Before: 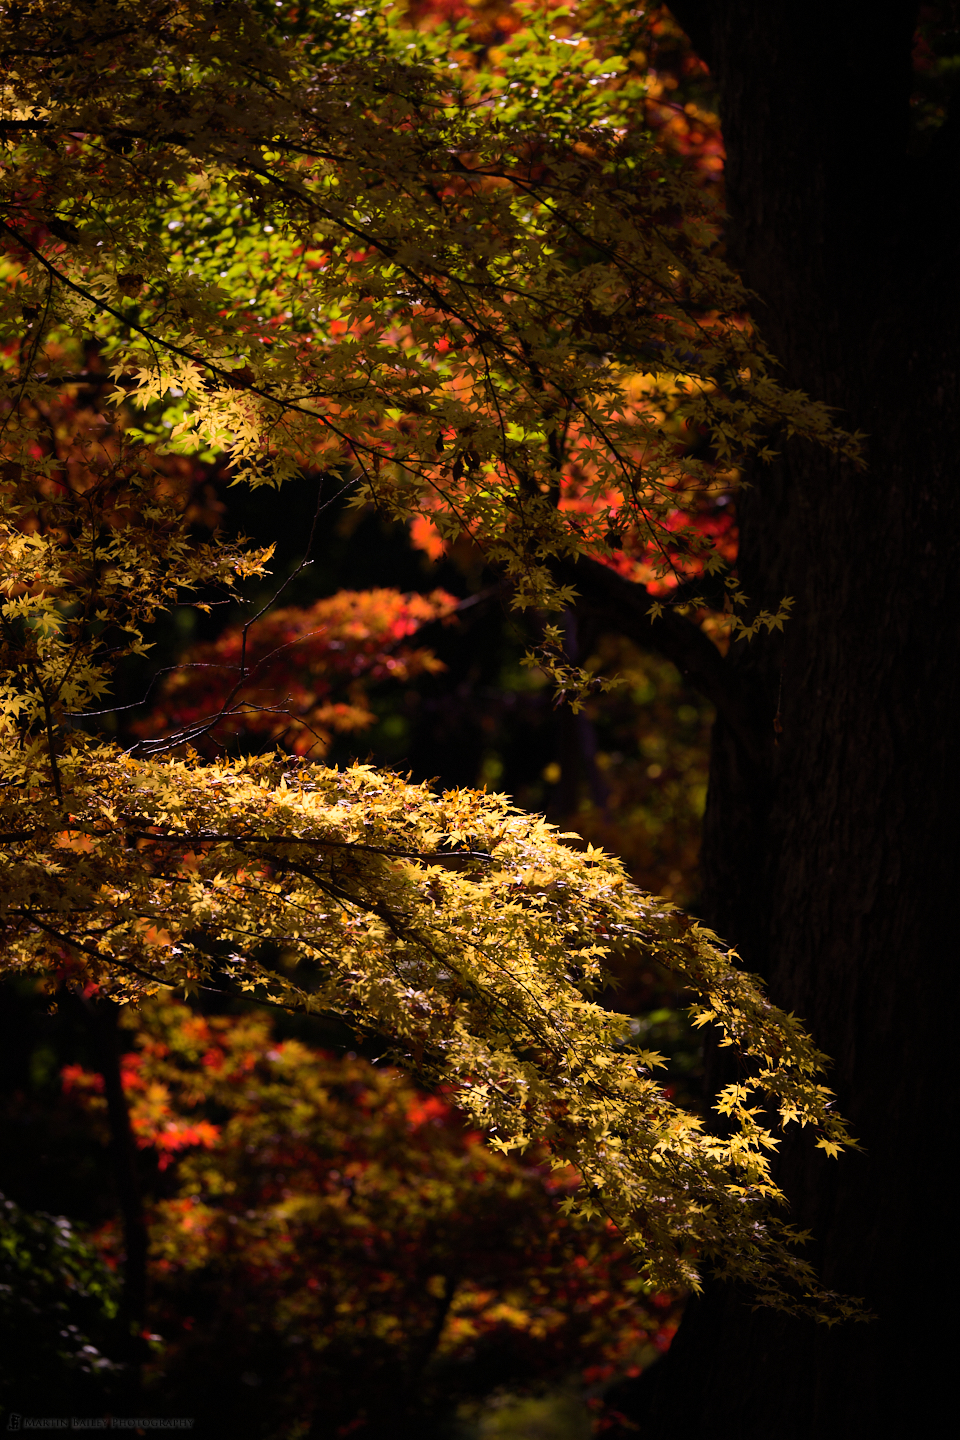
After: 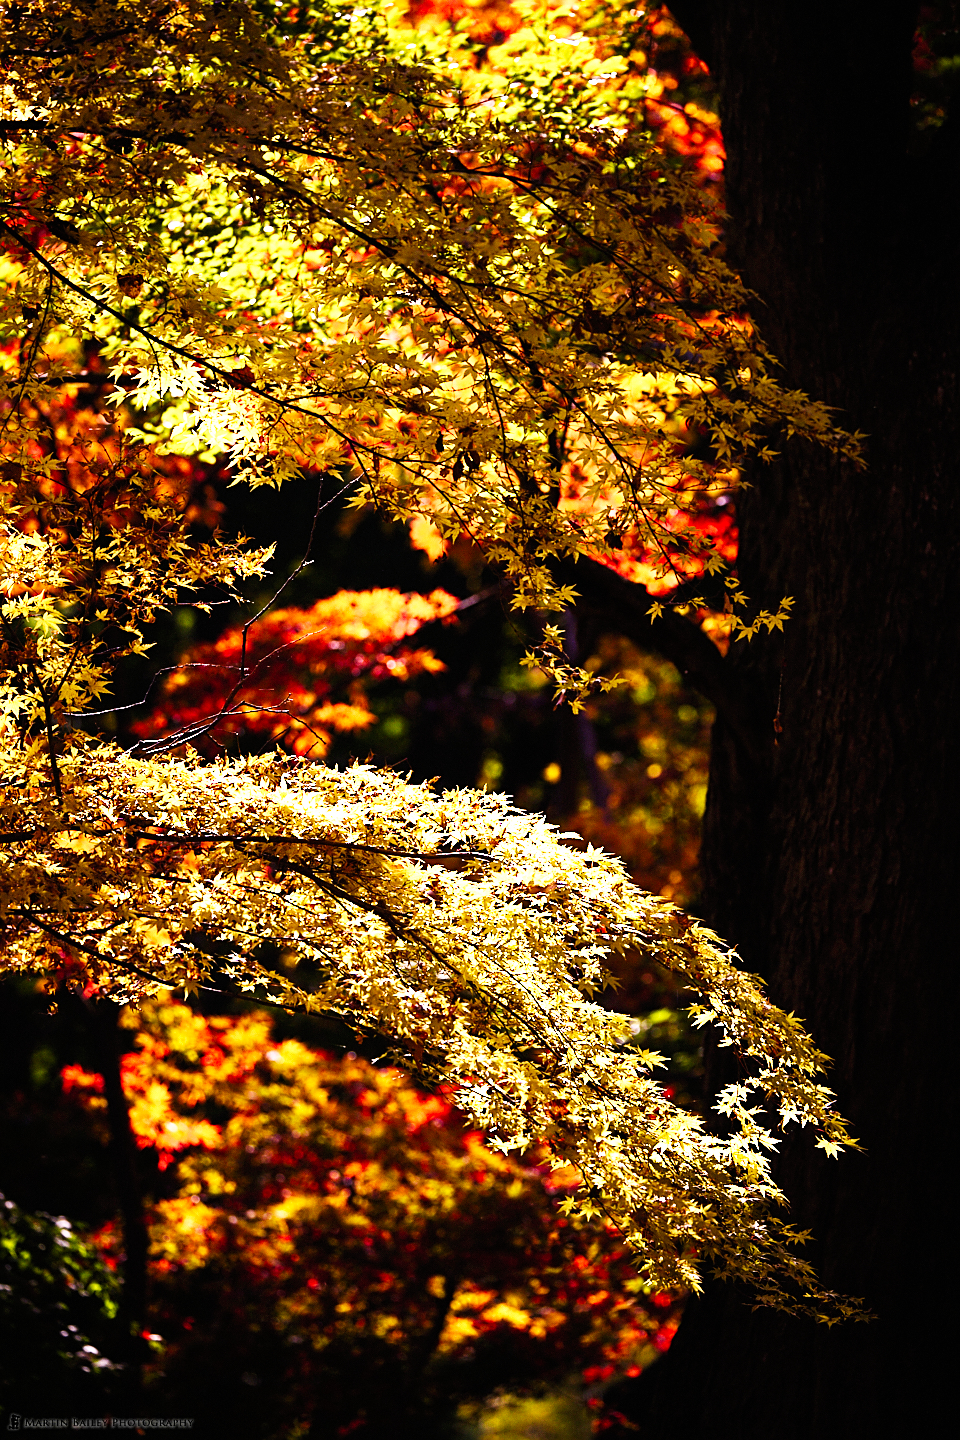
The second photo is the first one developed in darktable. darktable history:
exposure: exposure 1.25 EV, compensate exposure bias true, compensate highlight preservation false
sharpen: on, module defaults
base curve: curves: ch0 [(0, 0) (0.007, 0.004) (0.027, 0.03) (0.046, 0.07) (0.207, 0.54) (0.442, 0.872) (0.673, 0.972) (1, 1)], preserve colors none
